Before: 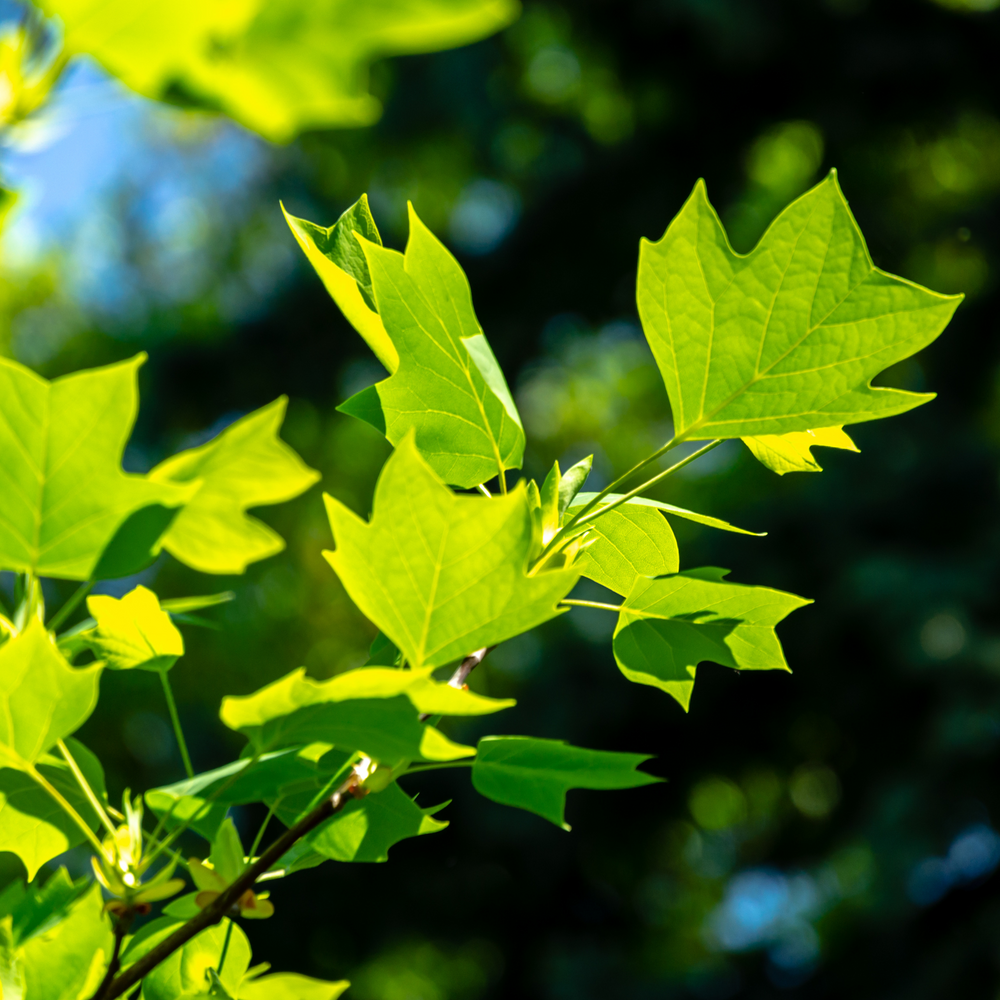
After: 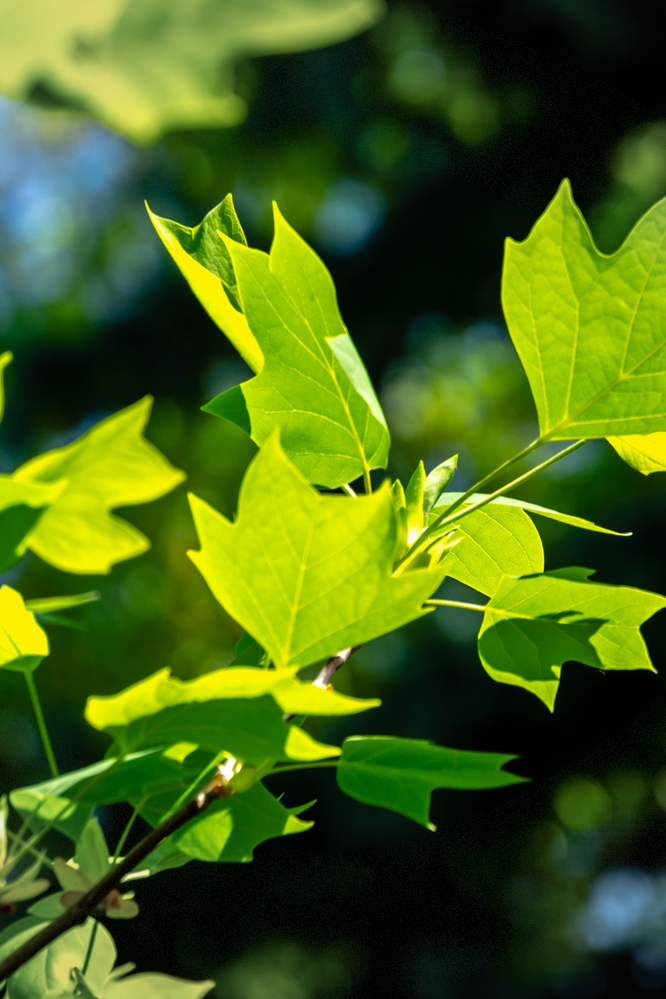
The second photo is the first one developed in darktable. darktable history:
crop and rotate: left 13.537%, right 19.796%
vignetting: fall-off start 91%, fall-off radius 39.39%, brightness -0.182, saturation -0.3, width/height ratio 1.219, shape 1.3, dithering 8-bit output, unbound false
